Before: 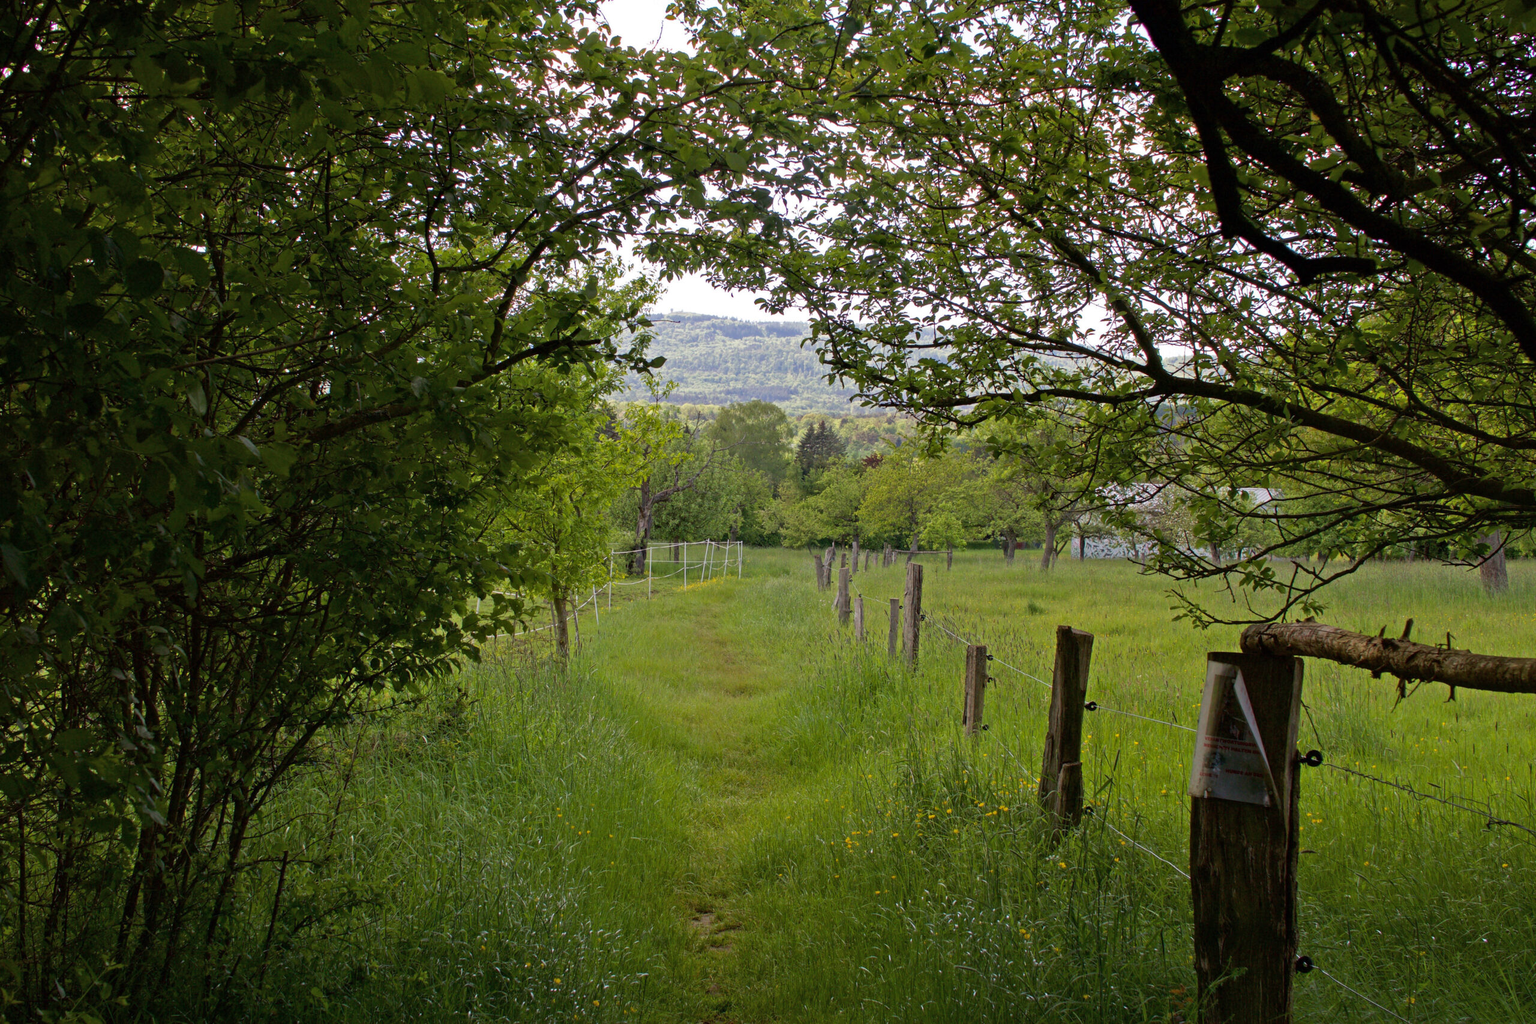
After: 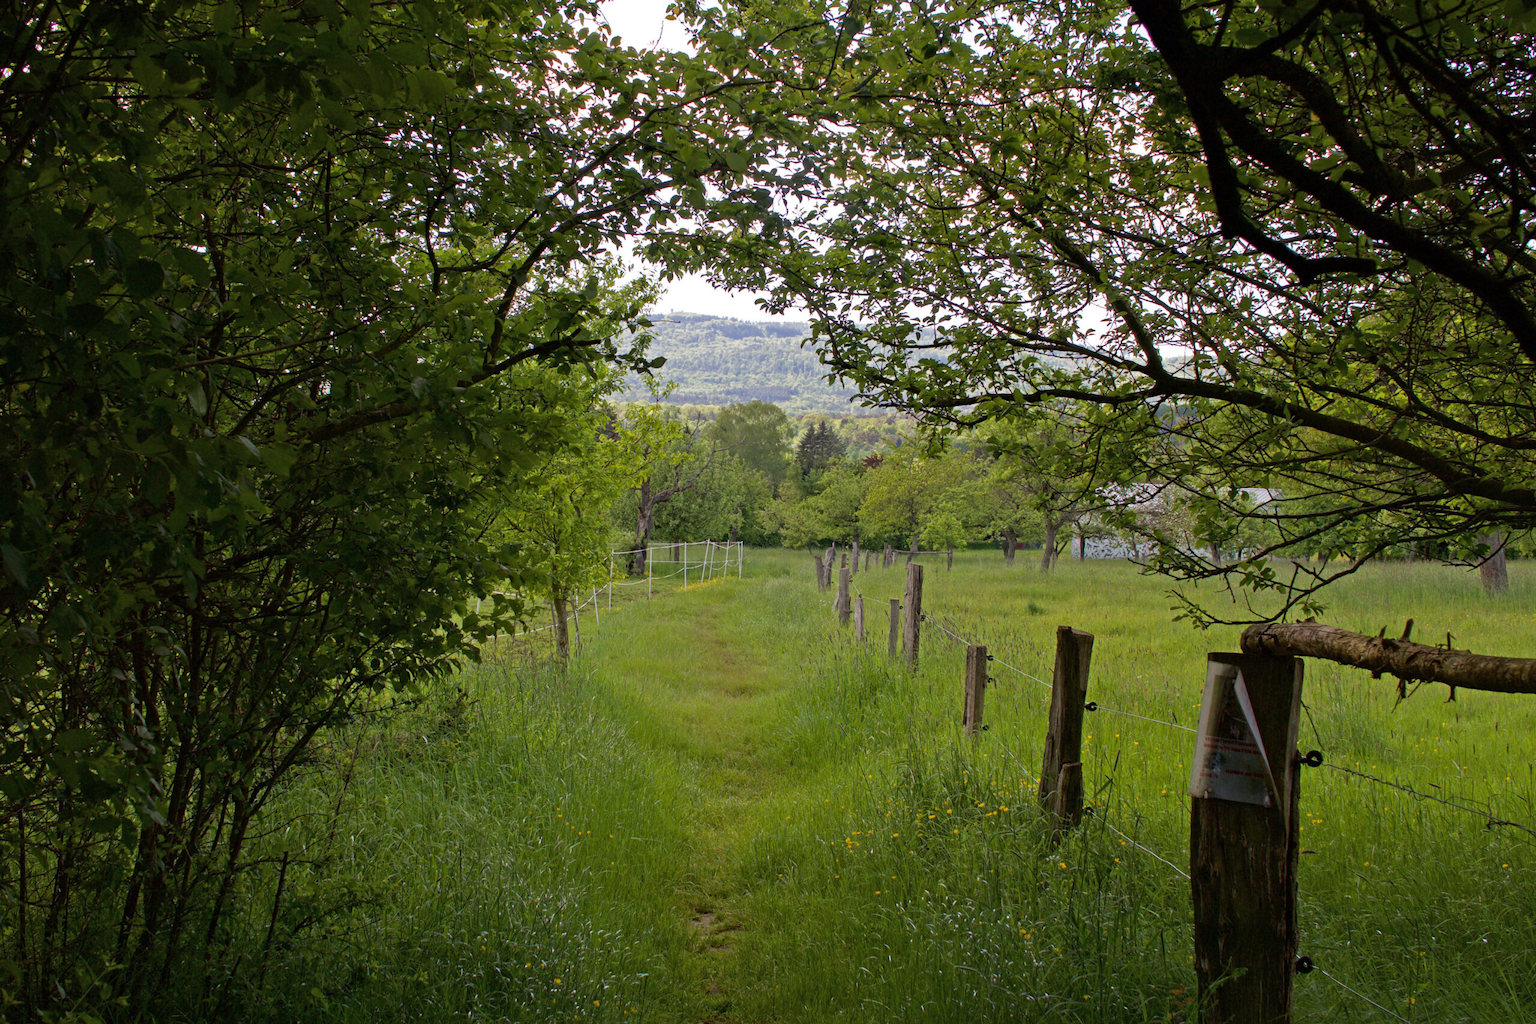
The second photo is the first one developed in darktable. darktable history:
rotate and perspective: crop left 0, crop top 0
color balance: on, module defaults
